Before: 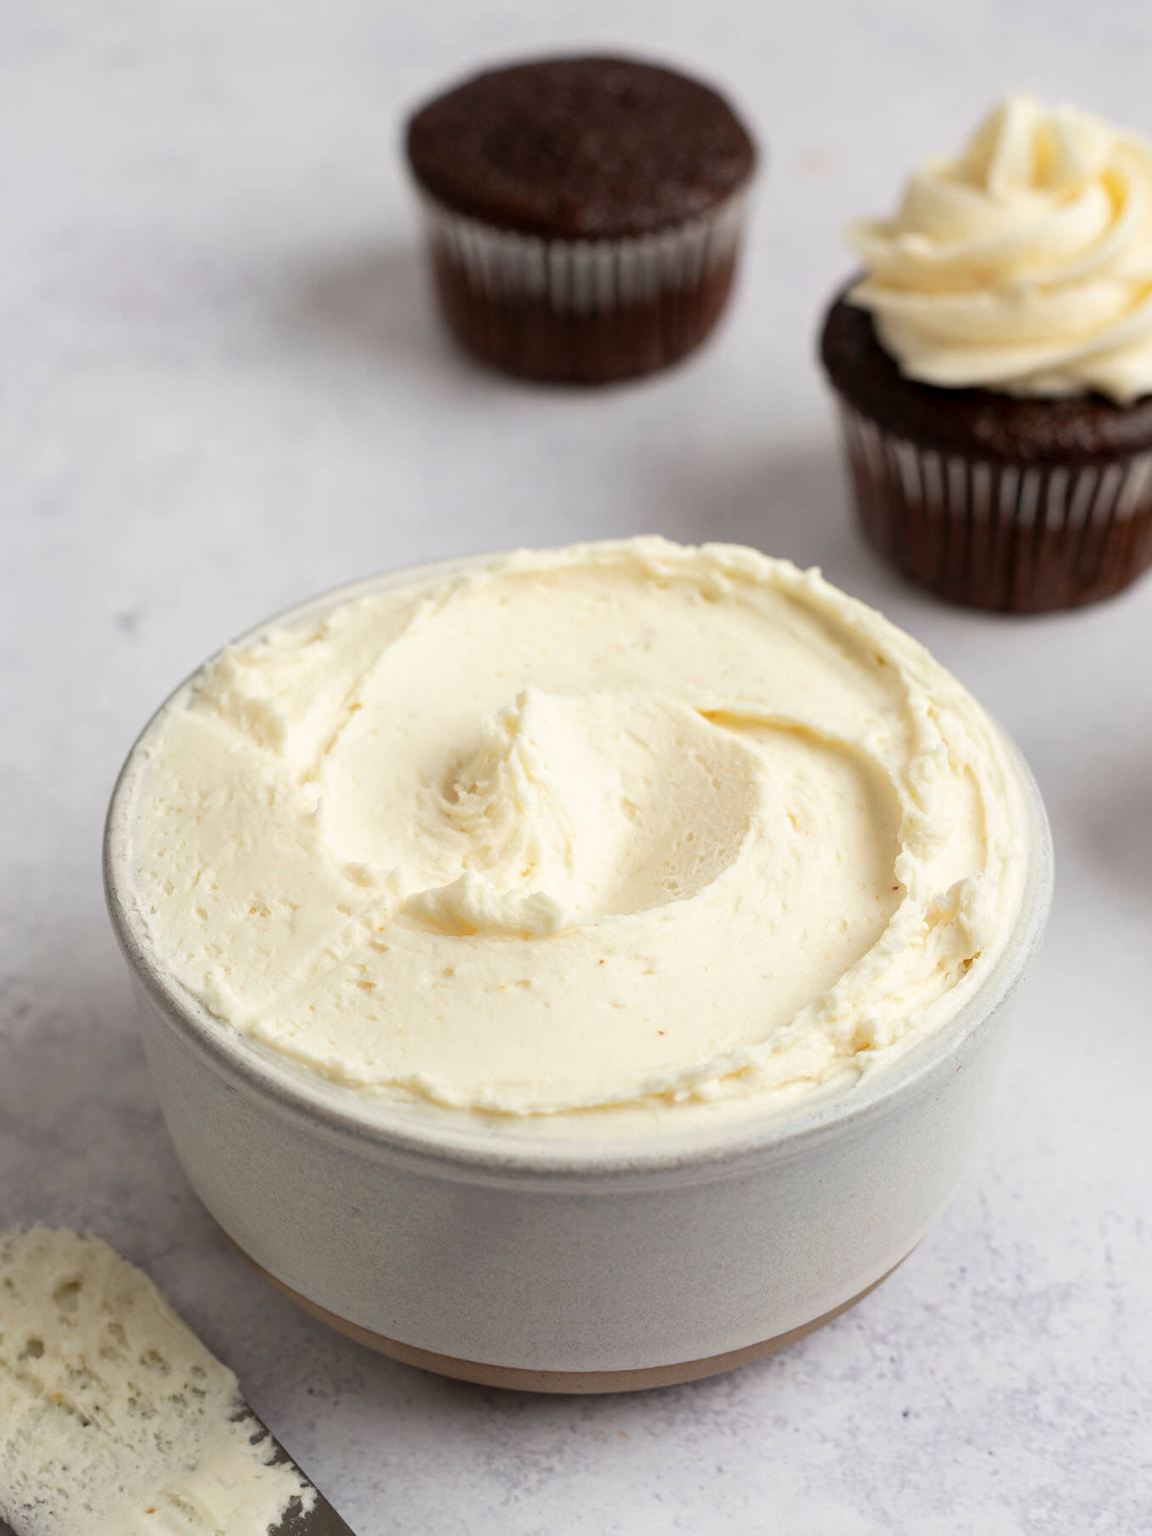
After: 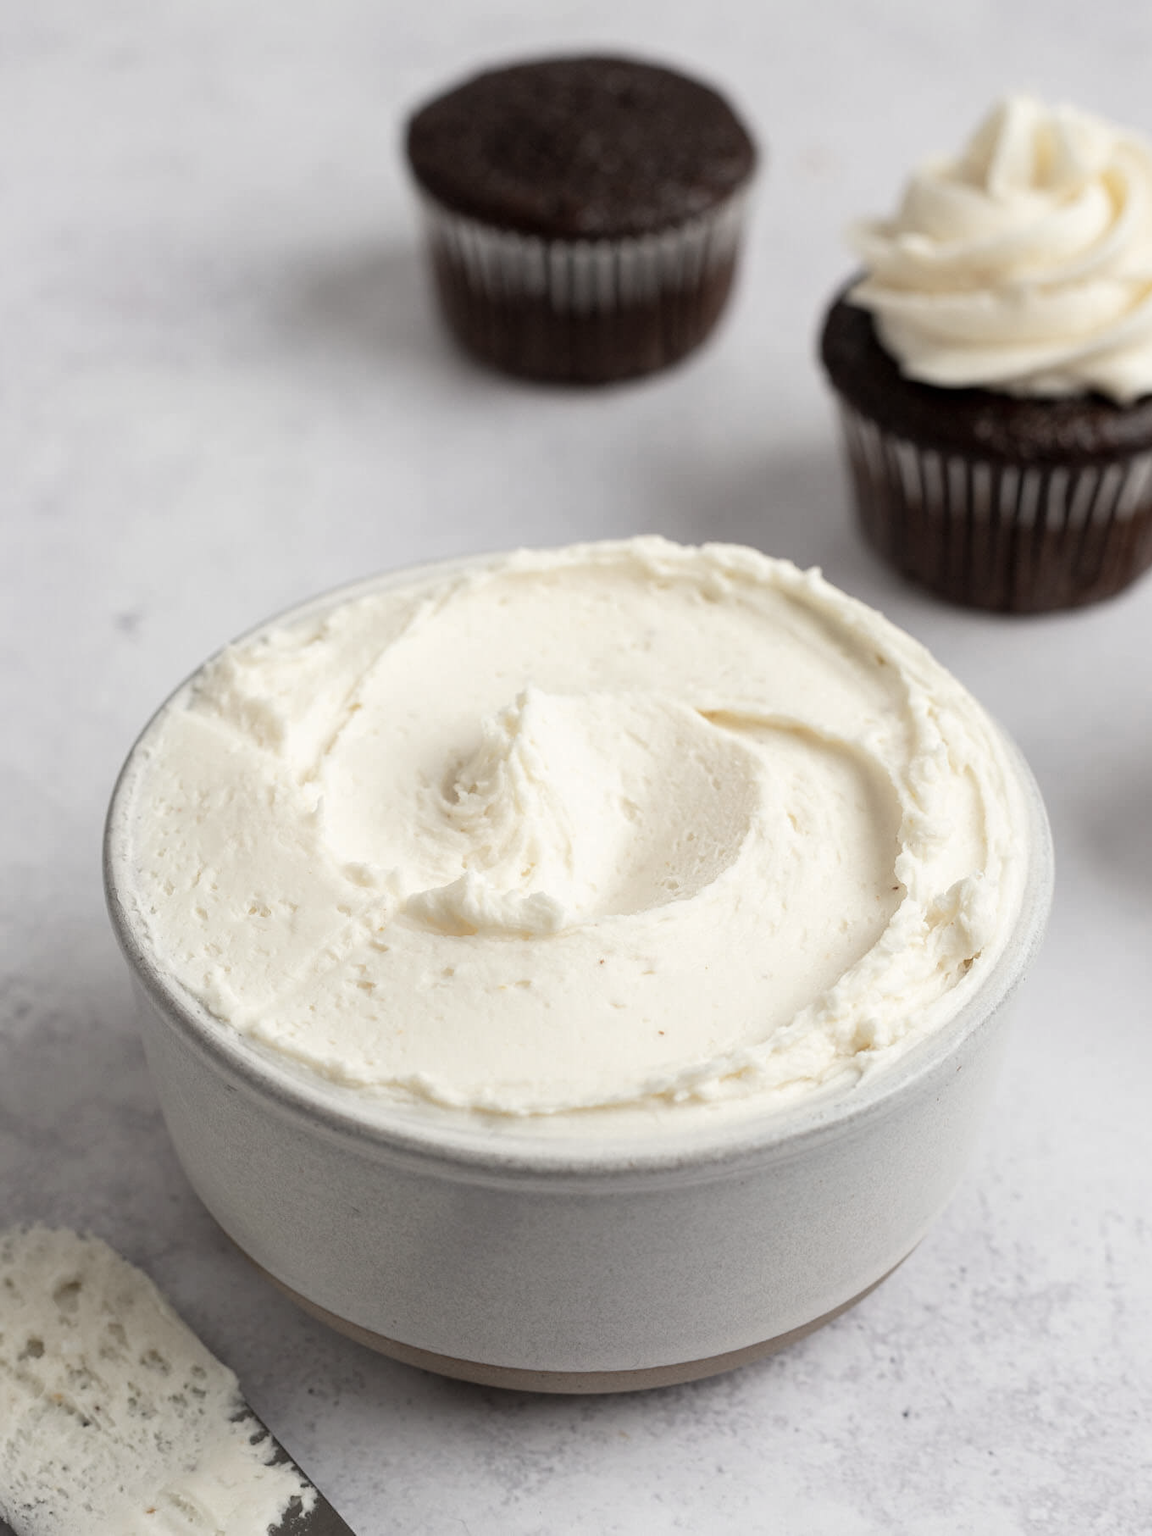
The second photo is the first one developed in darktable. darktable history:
color correction: highlights b* -0.032, saturation 0.519
